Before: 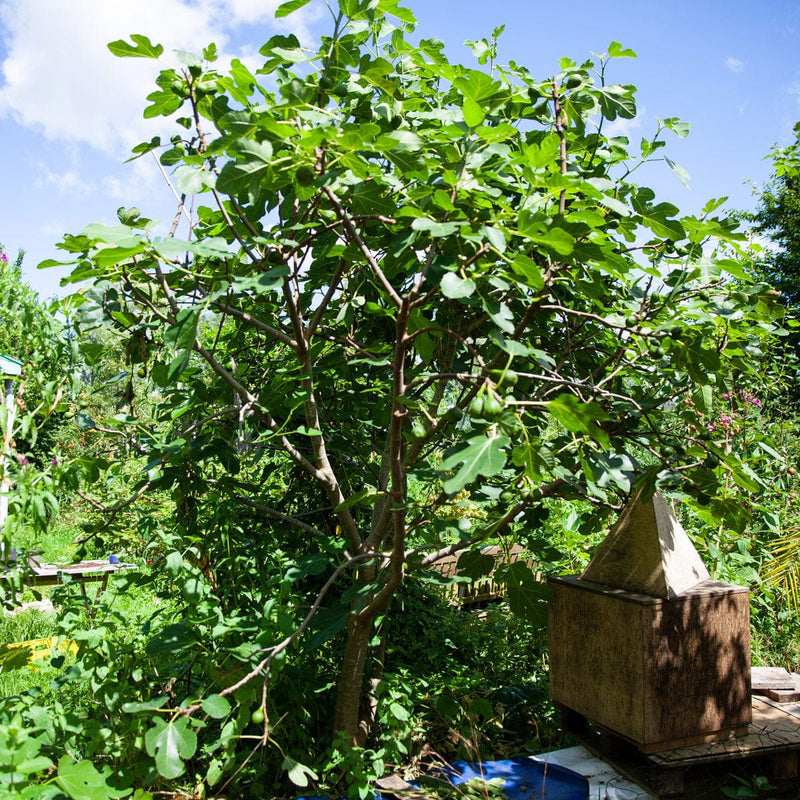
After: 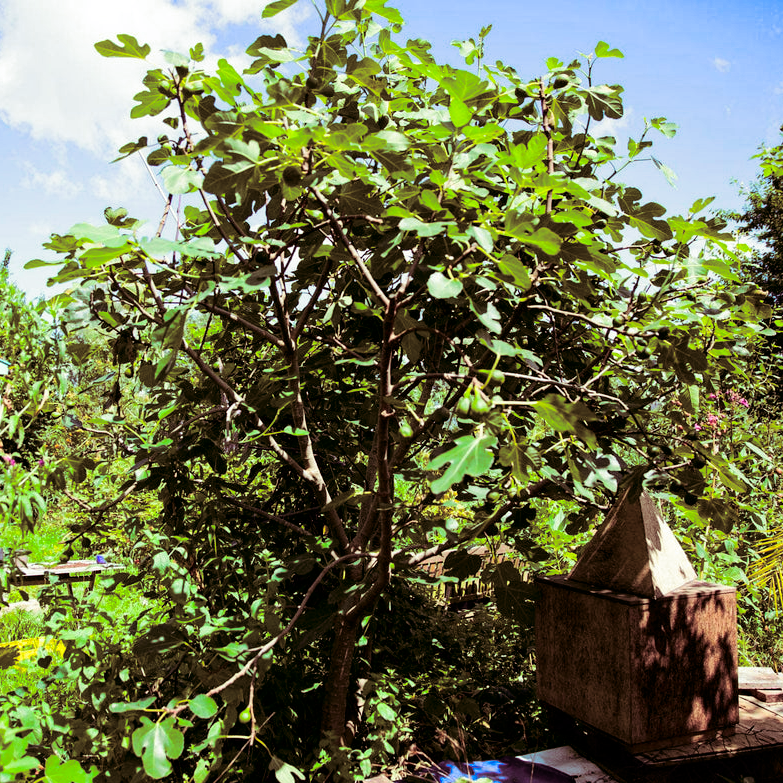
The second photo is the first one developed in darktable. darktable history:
tone curve: curves: ch0 [(0.003, 0) (0.066, 0.031) (0.163, 0.112) (0.264, 0.238) (0.395, 0.408) (0.517, 0.56) (0.684, 0.734) (0.791, 0.814) (1, 1)]; ch1 [(0, 0) (0.164, 0.115) (0.337, 0.332) (0.39, 0.398) (0.464, 0.461) (0.501, 0.5) (0.507, 0.5) (0.534, 0.532) (0.577, 0.59) (0.652, 0.681) (0.733, 0.749) (0.811, 0.796) (1, 1)]; ch2 [(0, 0) (0.337, 0.382) (0.464, 0.476) (0.501, 0.5) (0.527, 0.54) (0.551, 0.565) (0.6, 0.59) (0.687, 0.675) (1, 1)], color space Lab, independent channels, preserve colors none
haze removal: compatibility mode true, adaptive false
color balance rgb: linear chroma grading › global chroma 33.4%
crop: left 1.743%, right 0.268%, bottom 2.011%
split-toning: on, module defaults
